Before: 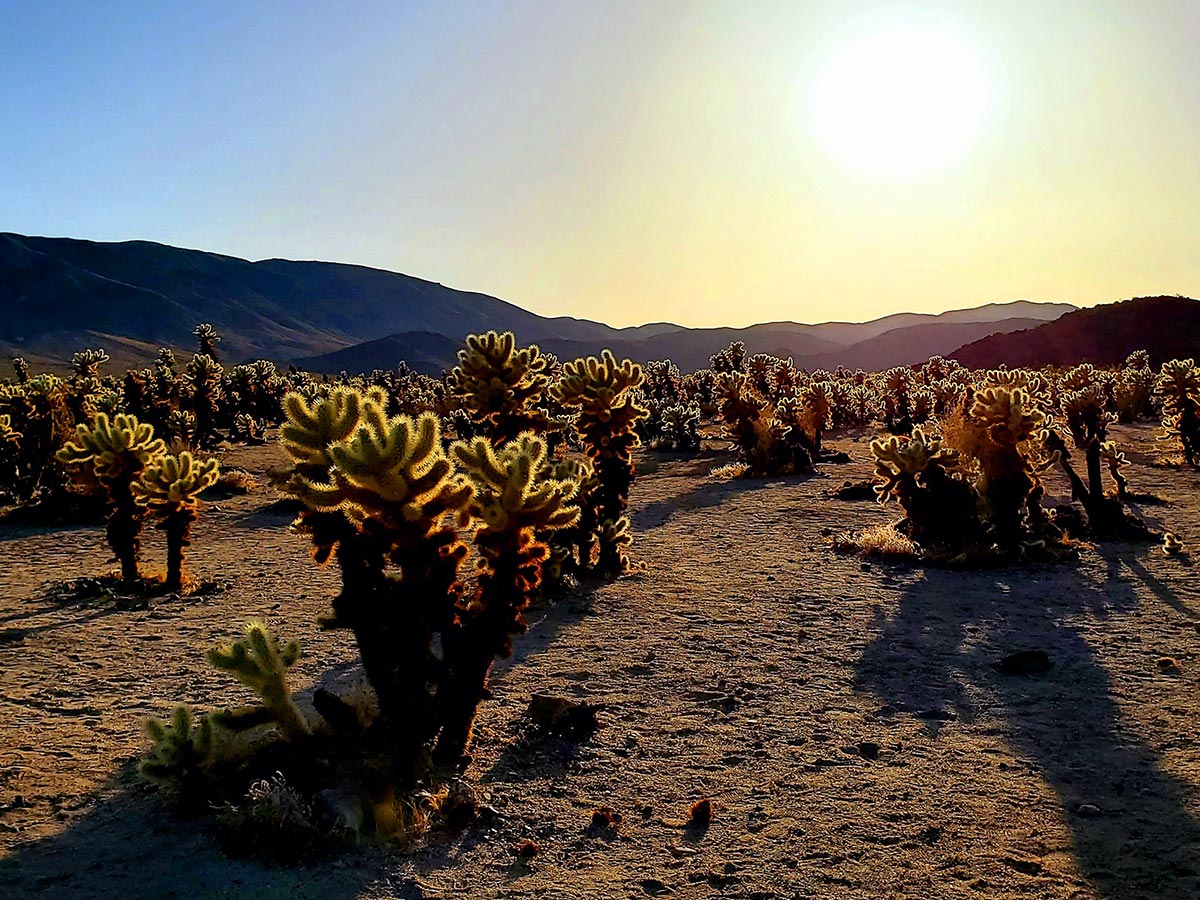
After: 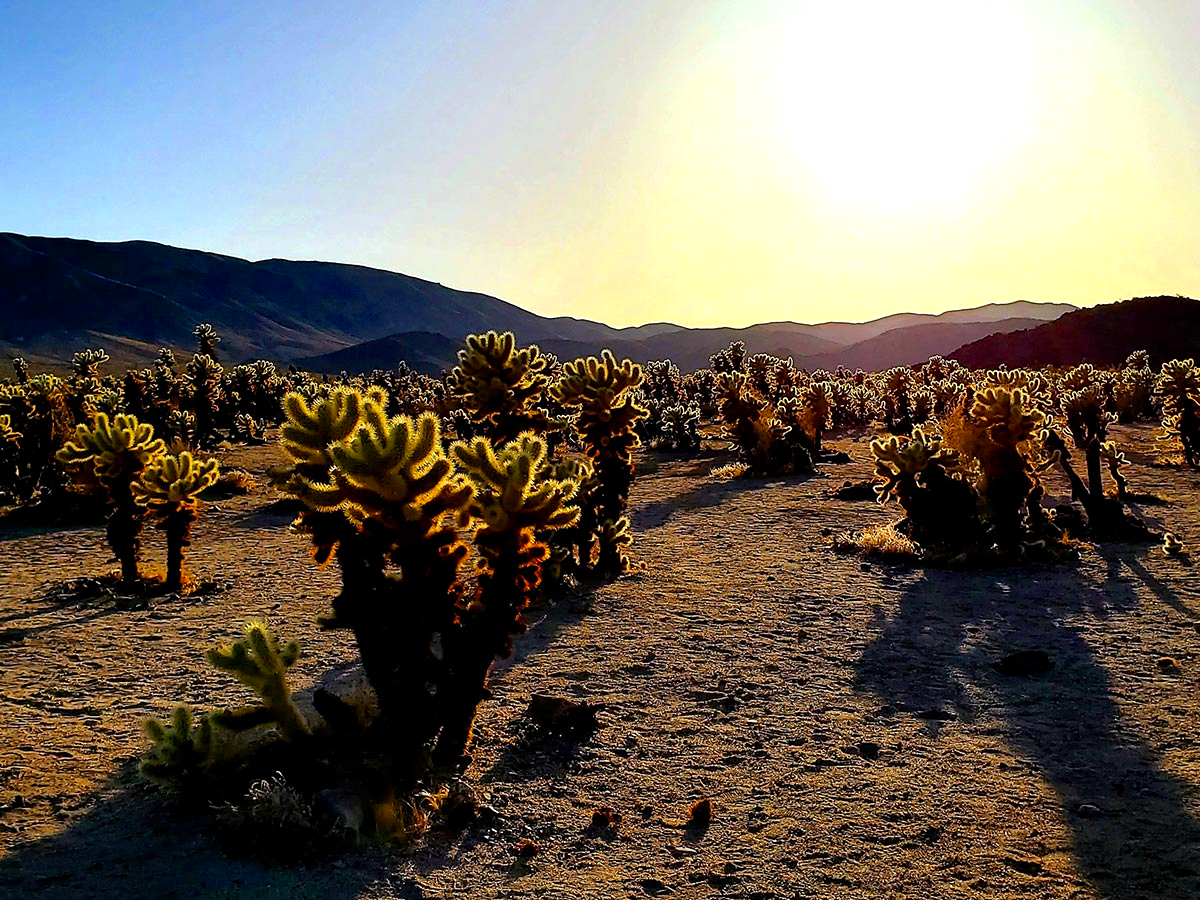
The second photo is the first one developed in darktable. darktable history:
color balance rgb: perceptual saturation grading › global saturation 9.93%, perceptual brilliance grading › mid-tones 9.854%, perceptual brilliance grading › shadows 15.801%, global vibrance 9.747%, contrast 15.25%, saturation formula JzAzBz (2021)
